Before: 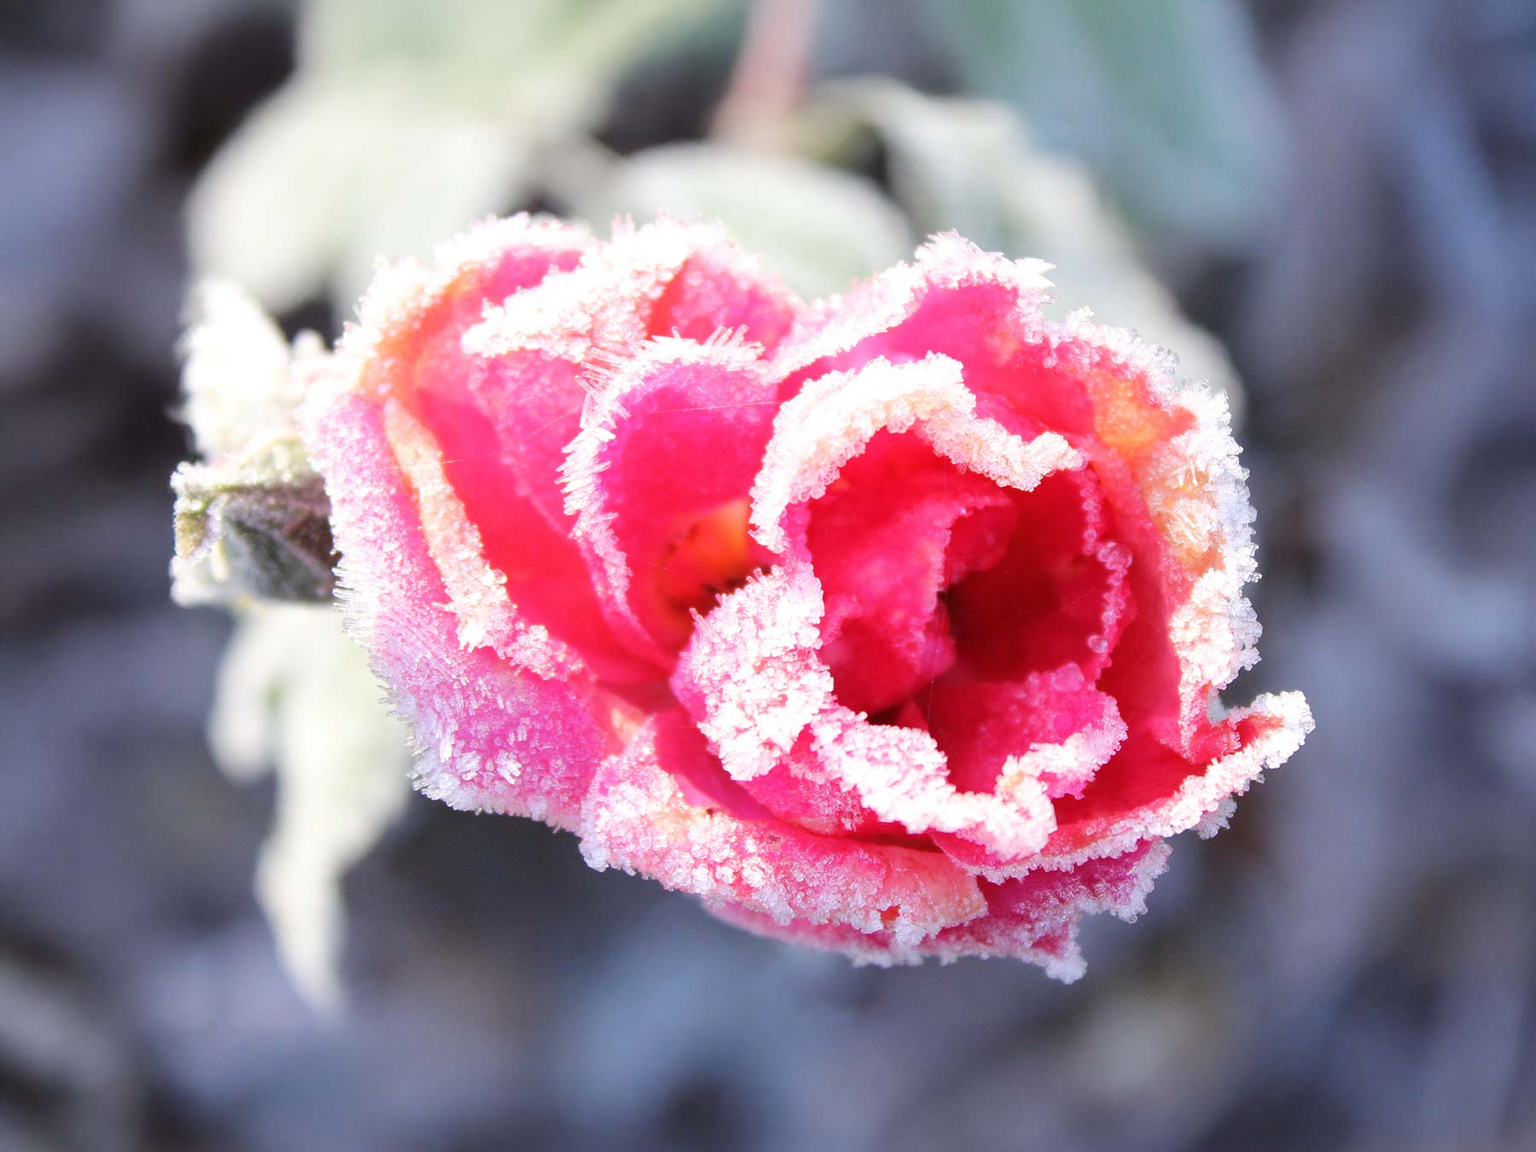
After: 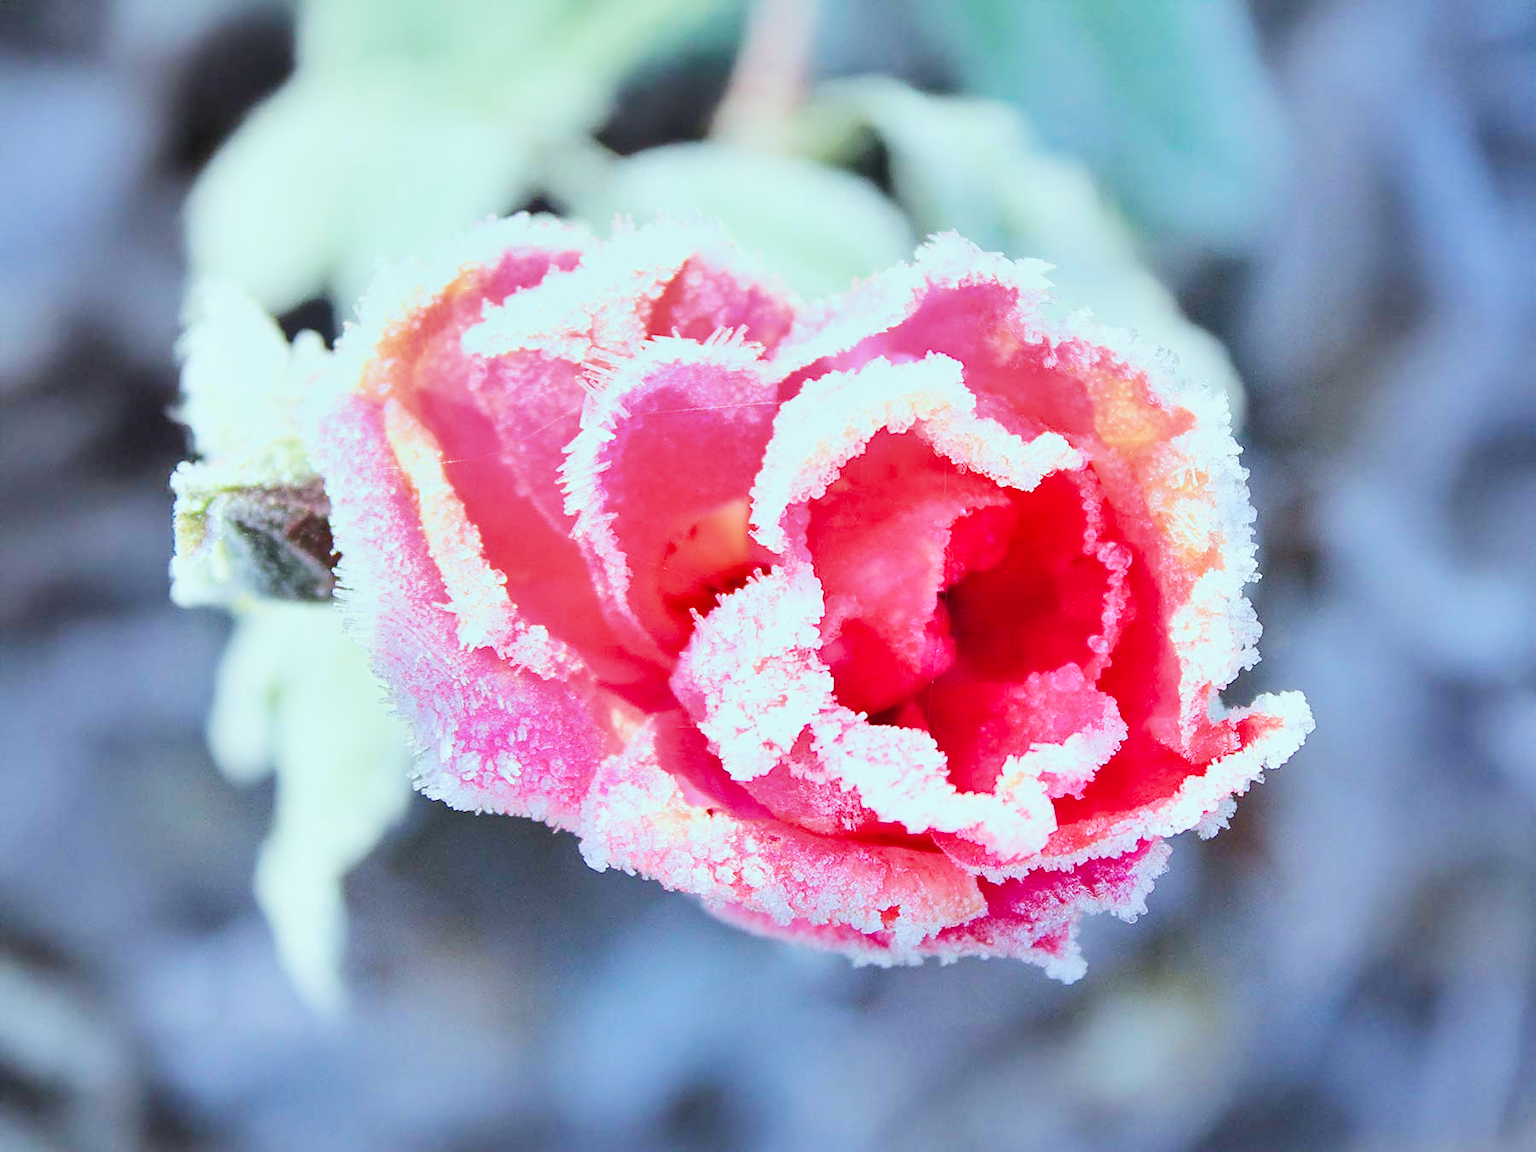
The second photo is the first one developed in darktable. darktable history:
sharpen: on, module defaults
exposure: black level correction 0, exposure 1.101 EV, compensate highlight preservation false
color balance rgb: shadows lift › luminance -7.643%, shadows lift › chroma 2.096%, shadows lift › hue 162.31°, highlights gain › luminance 15.148%, highlights gain › chroma 3.878%, highlights gain › hue 206.65°, global offset › chroma 0.058%, global offset › hue 253.39°, perceptual saturation grading › global saturation 9.999%
filmic rgb: black relative exposure -7.65 EV, white relative exposure 4.56 EV, threshold 5.96 EV, hardness 3.61, enable highlight reconstruction true
shadows and highlights: soften with gaussian
contrast brightness saturation: contrast 0.039, saturation 0.071
